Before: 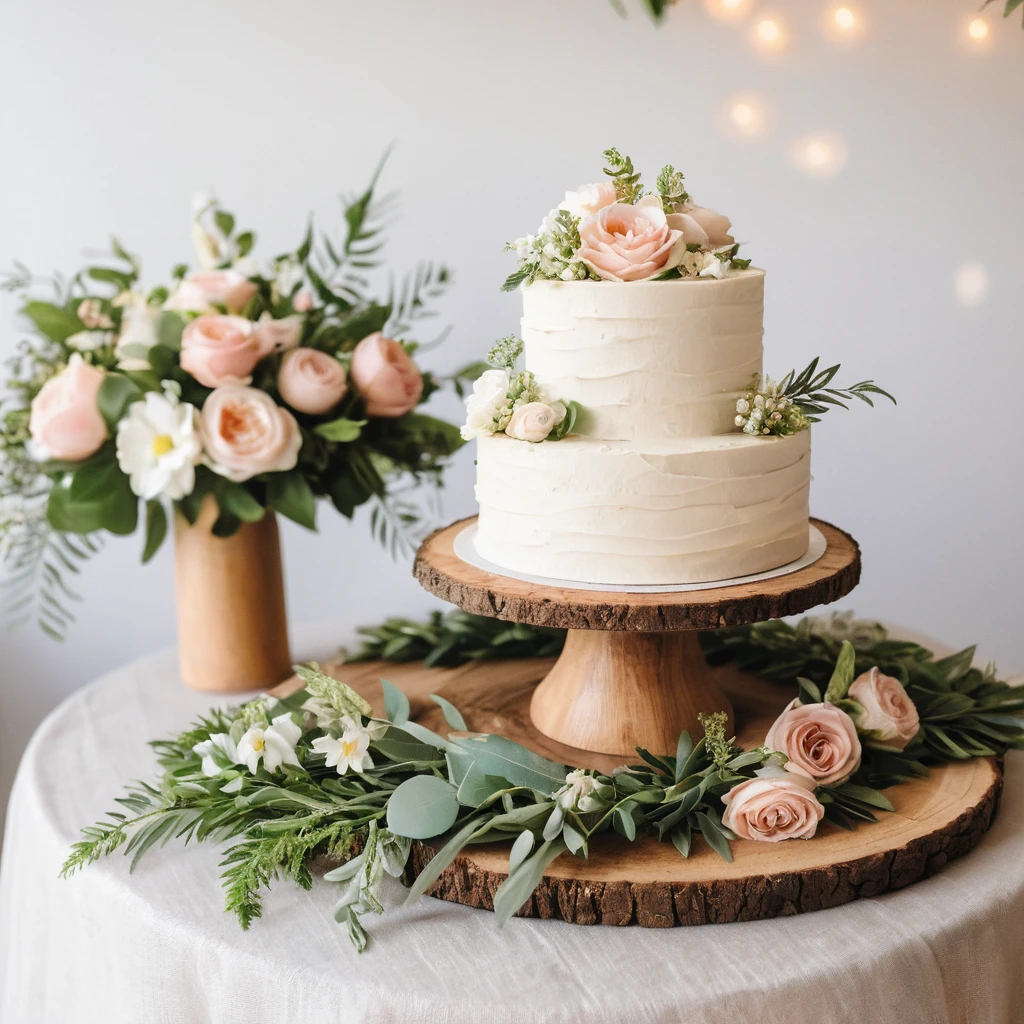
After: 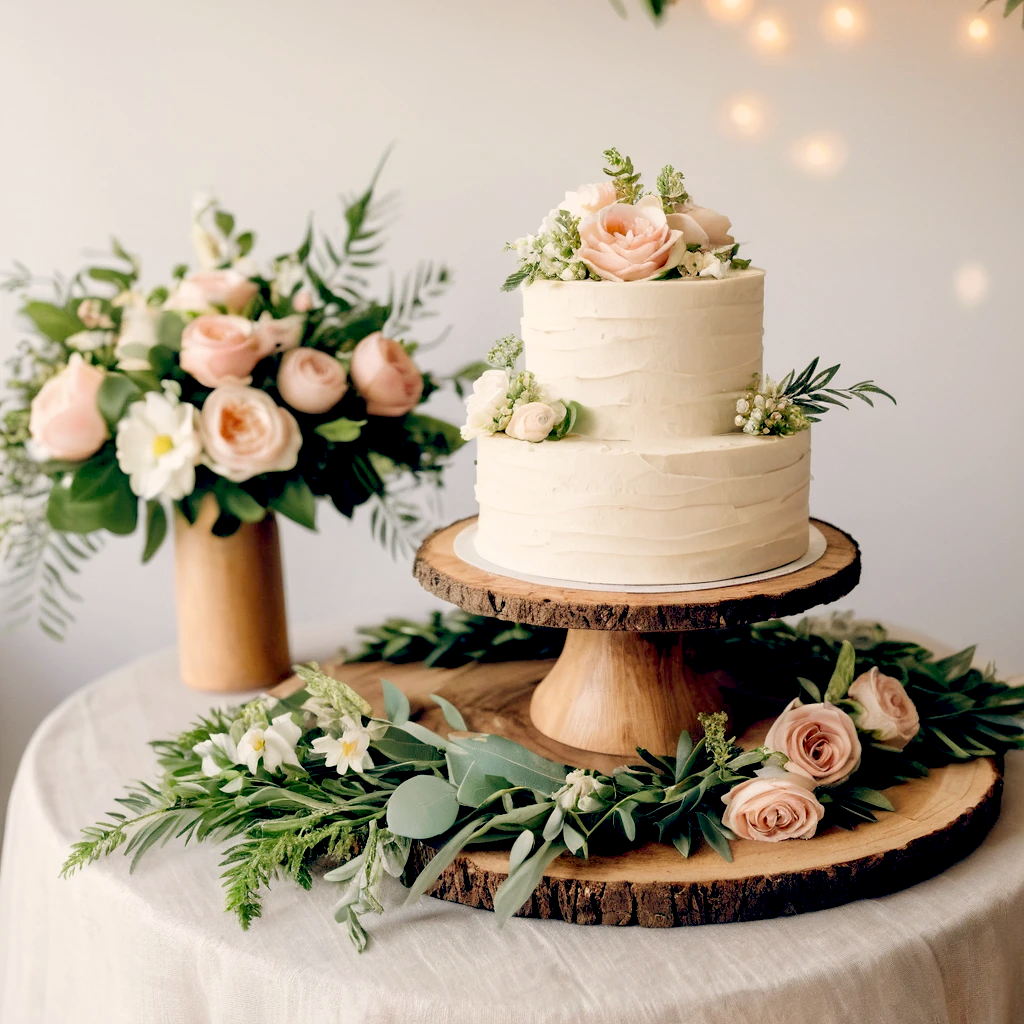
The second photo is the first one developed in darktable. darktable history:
color correction: highlights b* 3
color balance: lift [0.975, 0.993, 1, 1.015], gamma [1.1, 1, 1, 0.945], gain [1, 1.04, 1, 0.95]
